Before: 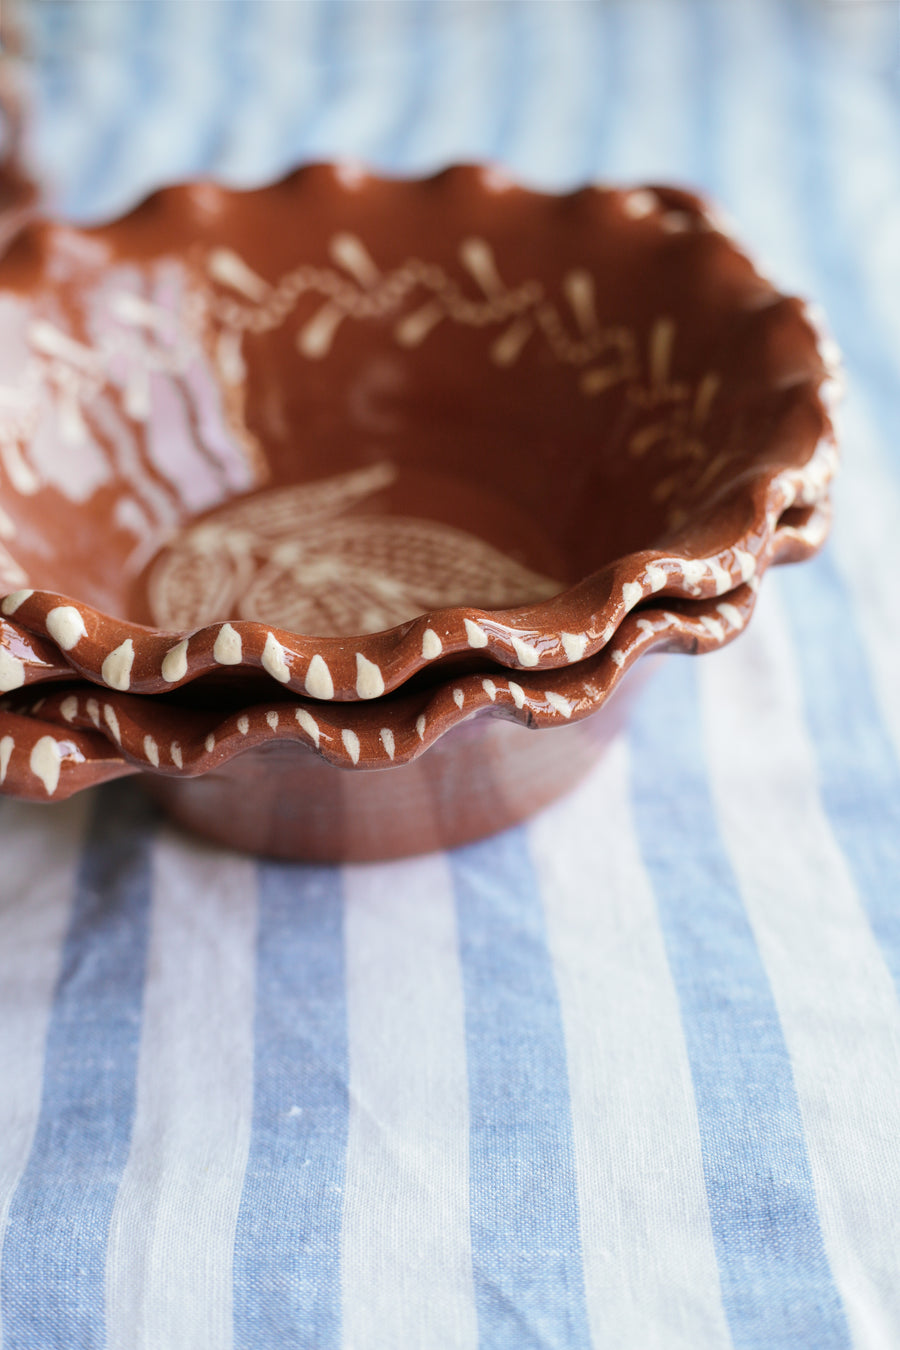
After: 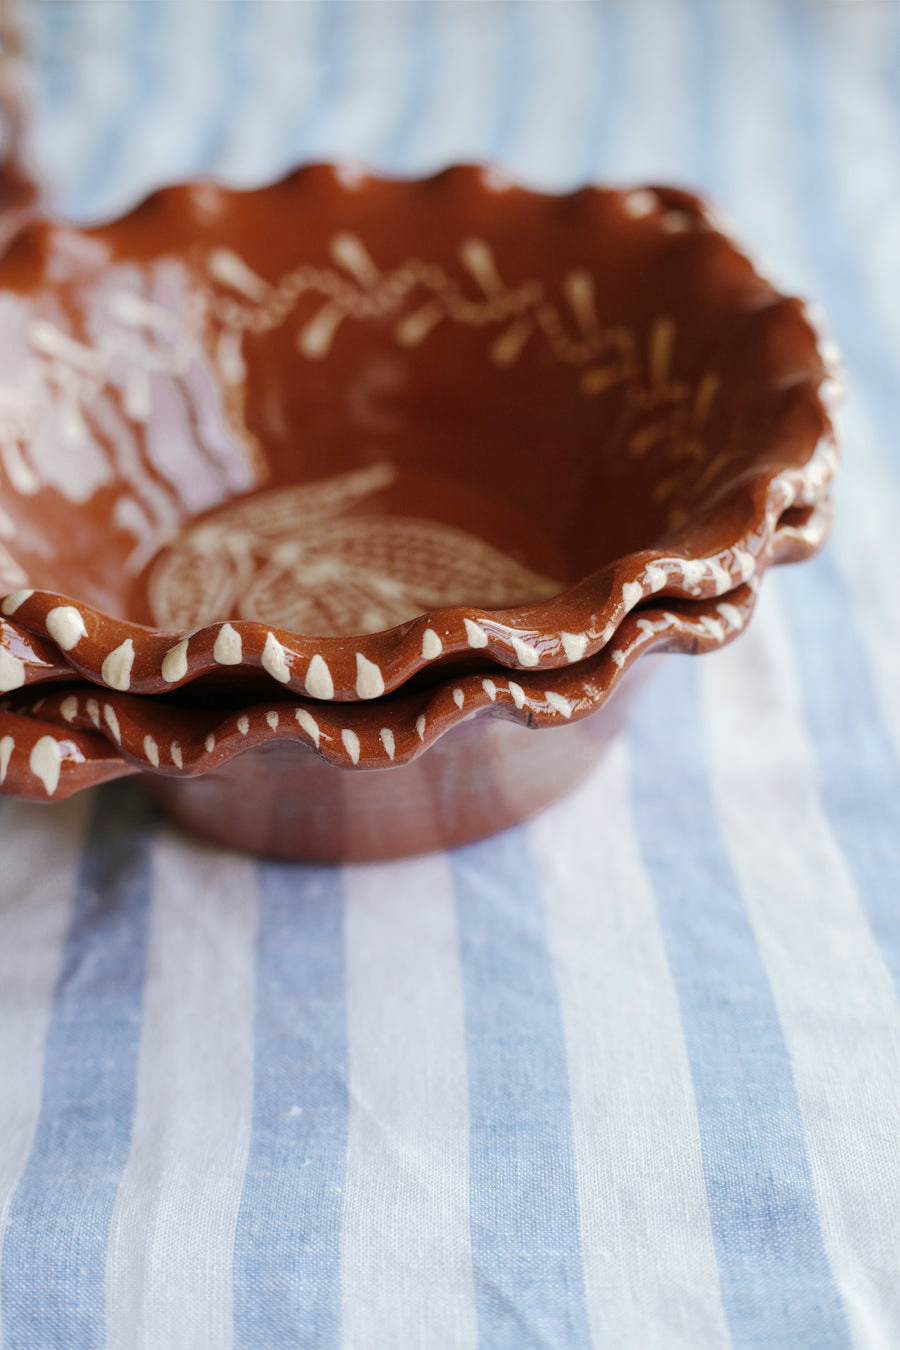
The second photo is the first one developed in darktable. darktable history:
base curve: curves: ch0 [(0, 0) (0.235, 0.266) (0.503, 0.496) (0.786, 0.72) (1, 1)], preserve colors none
color zones: curves: ch0 [(0.11, 0.396) (0.195, 0.36) (0.25, 0.5) (0.303, 0.412) (0.357, 0.544) (0.75, 0.5) (0.967, 0.328)]; ch1 [(0, 0.468) (0.112, 0.512) (0.202, 0.6) (0.25, 0.5) (0.307, 0.352) (0.357, 0.544) (0.75, 0.5) (0.963, 0.524)]
